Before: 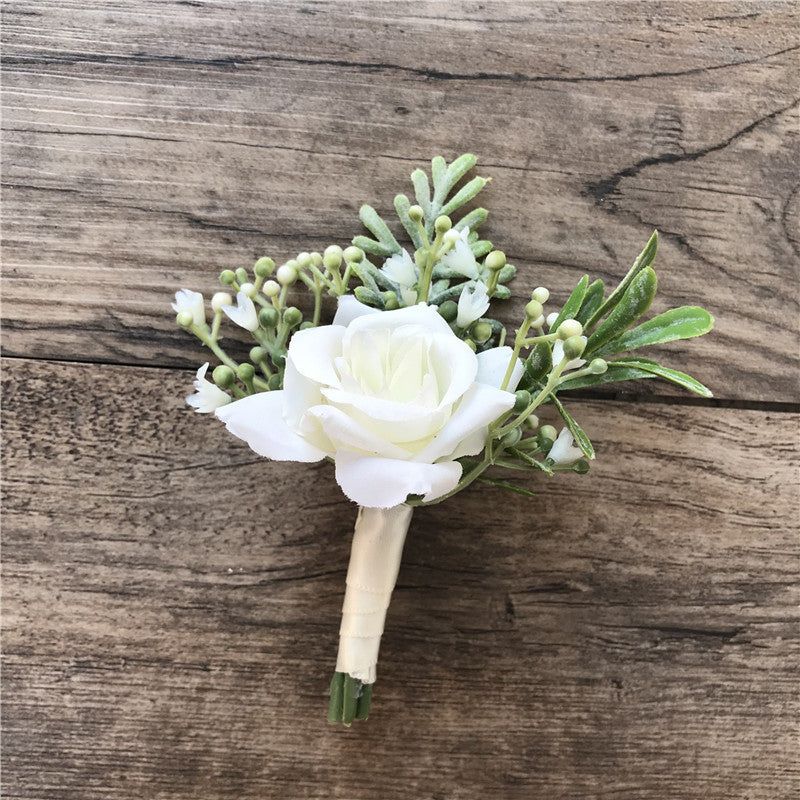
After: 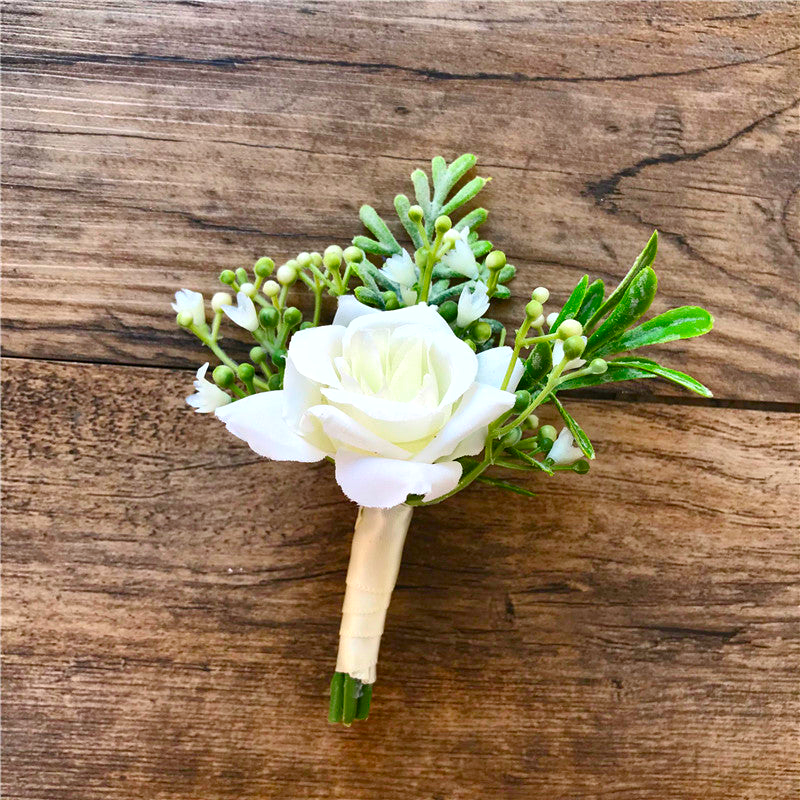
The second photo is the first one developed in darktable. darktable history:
color balance rgb: perceptual saturation grading › global saturation 45%, perceptual saturation grading › highlights -25%, perceptual saturation grading › shadows 50%, perceptual brilliance grading › global brilliance 3%, global vibrance 3%
color contrast: green-magenta contrast 1.69, blue-yellow contrast 1.49
shadows and highlights: low approximation 0.01, soften with gaussian
